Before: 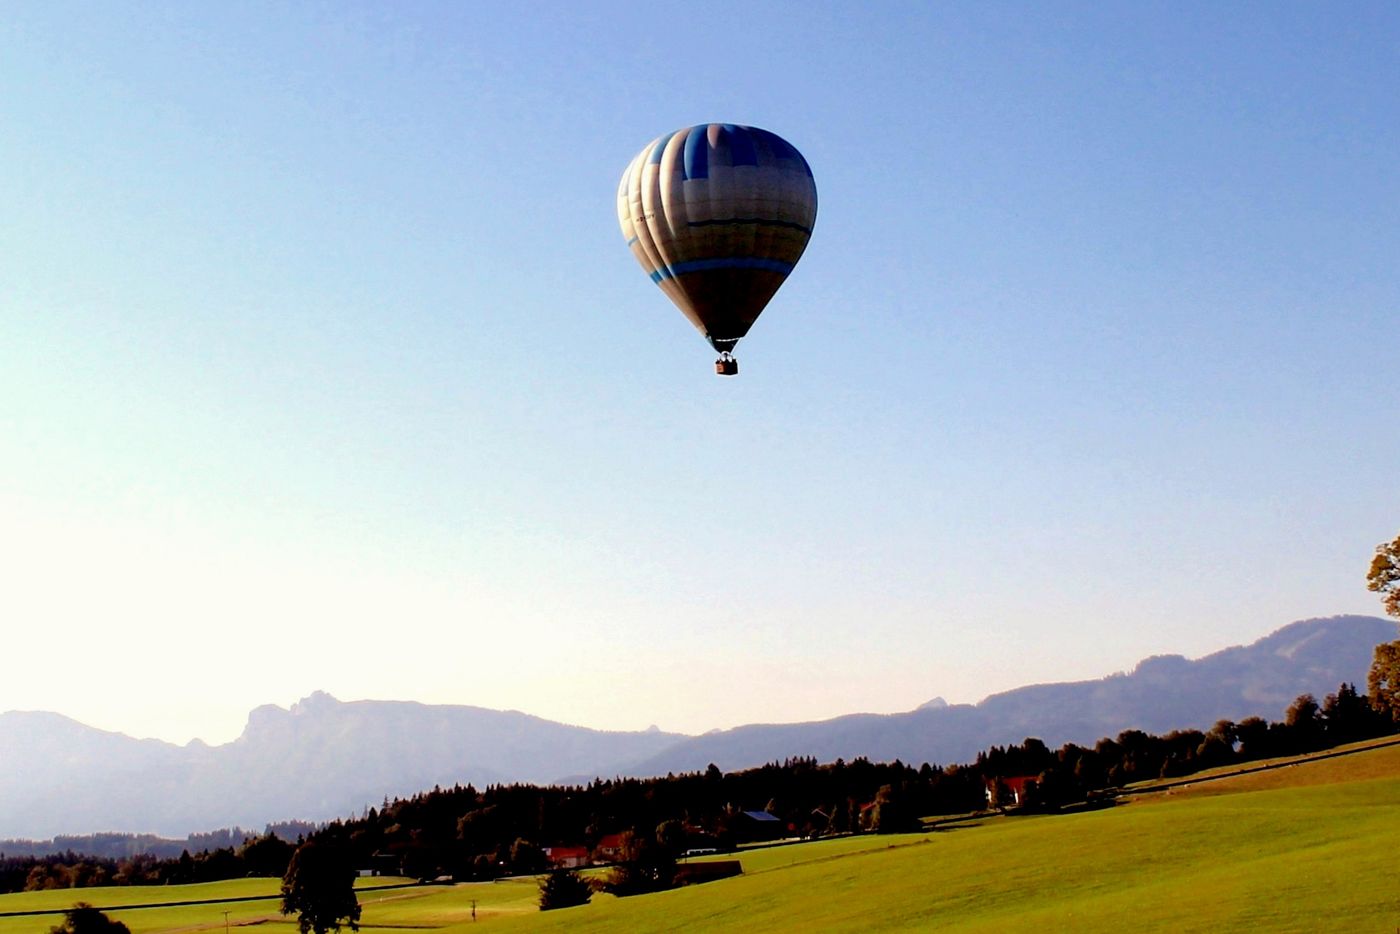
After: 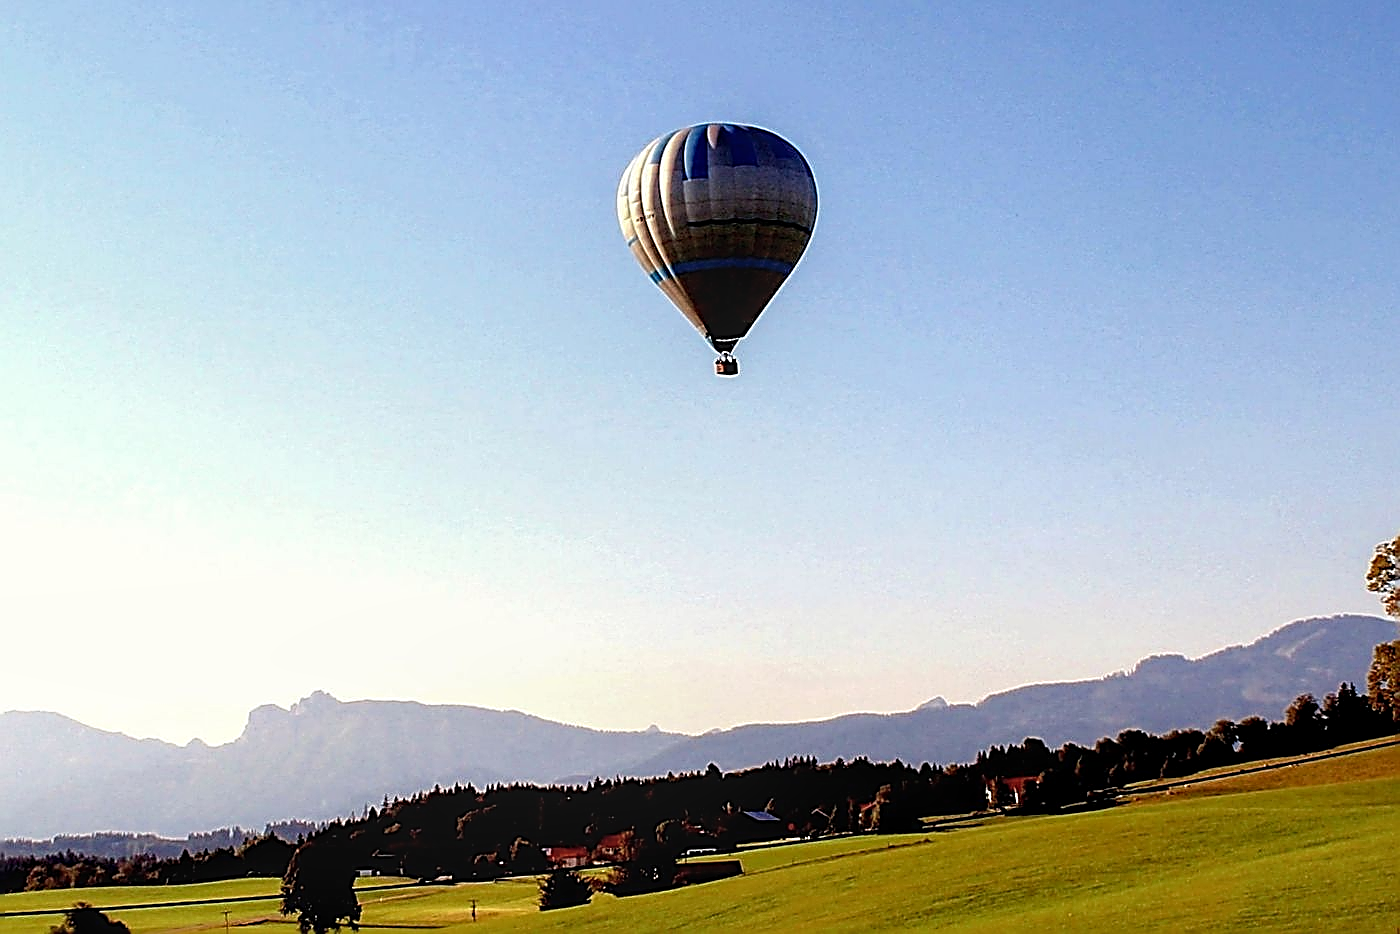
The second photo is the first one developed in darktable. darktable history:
sharpen: amount 1.857
local contrast: detail 130%
